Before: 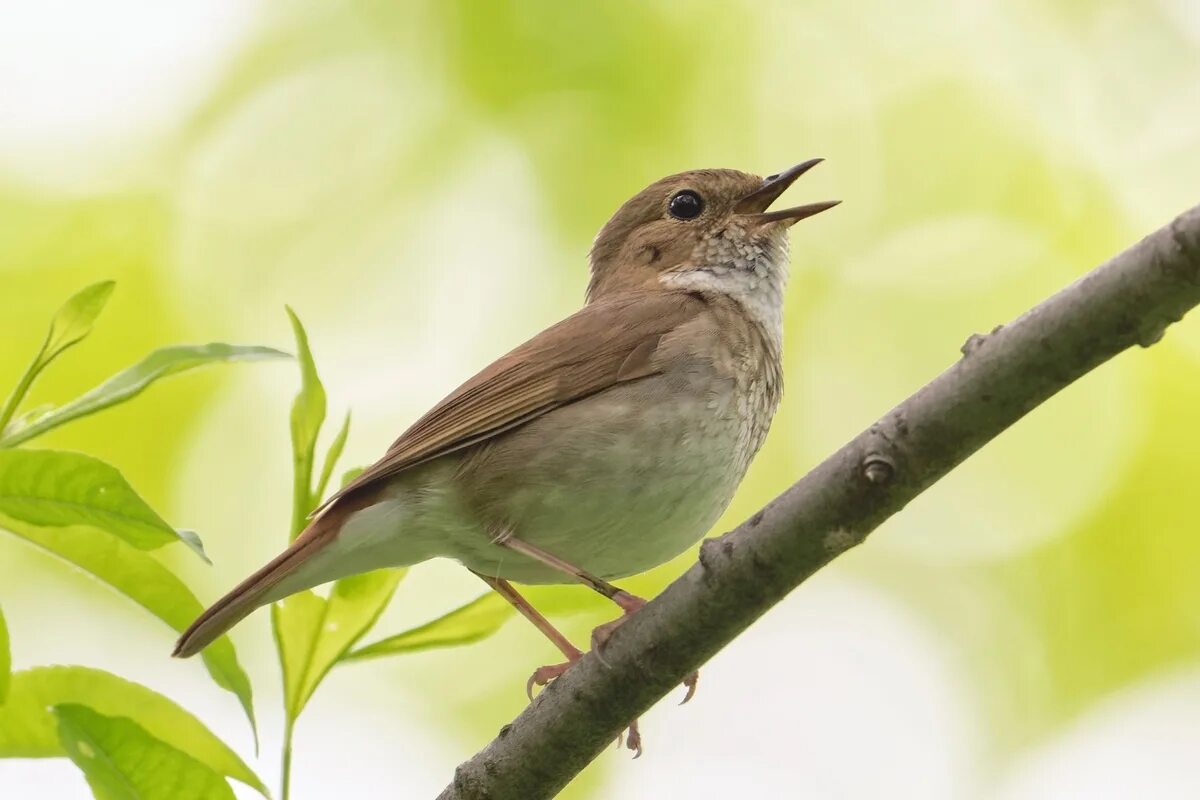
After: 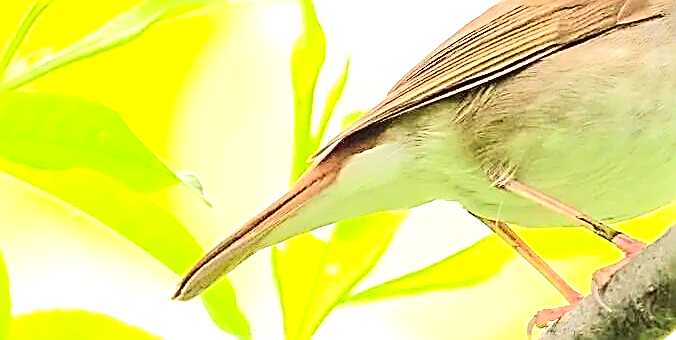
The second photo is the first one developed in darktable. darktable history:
contrast brightness saturation: contrast 0.191, brightness -0.101, saturation 0.206
sharpen: amount 1.997
tone equalizer: -7 EV 0.164 EV, -6 EV 0.636 EV, -5 EV 1.19 EV, -4 EV 1.34 EV, -3 EV 1.18 EV, -2 EV 0.6 EV, -1 EV 0.165 EV, edges refinement/feathering 500, mask exposure compensation -1.57 EV, preserve details no
exposure: black level correction 0, exposure 0.899 EV, compensate highlight preservation false
crop: top 44.734%, right 43.652%, bottom 12.716%
